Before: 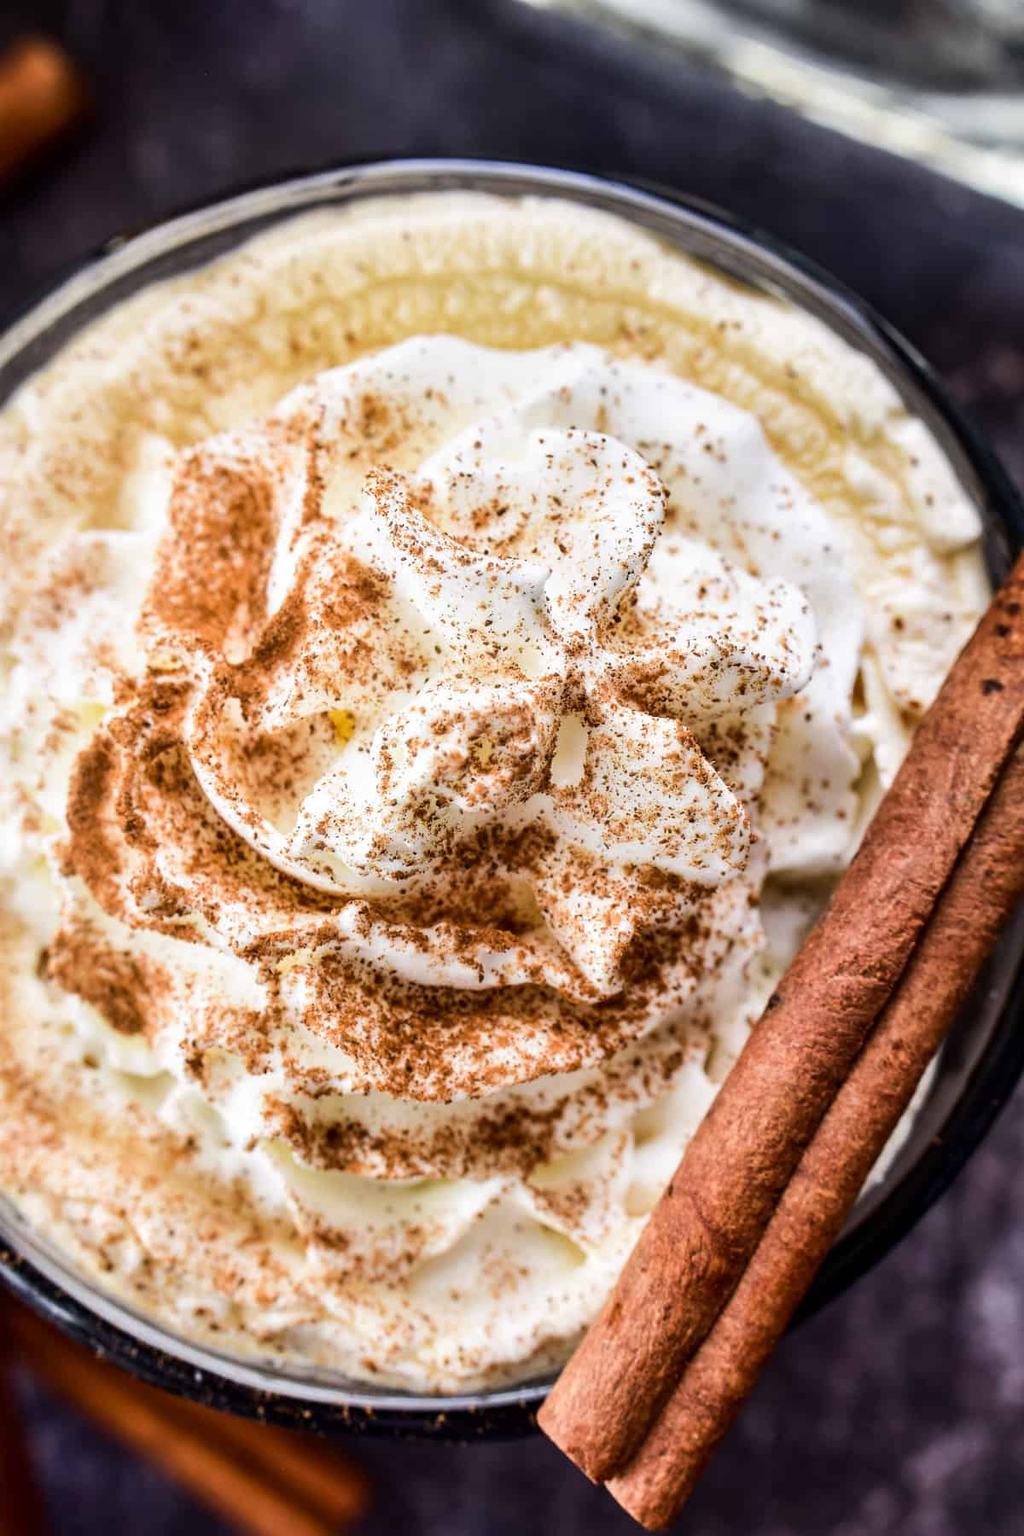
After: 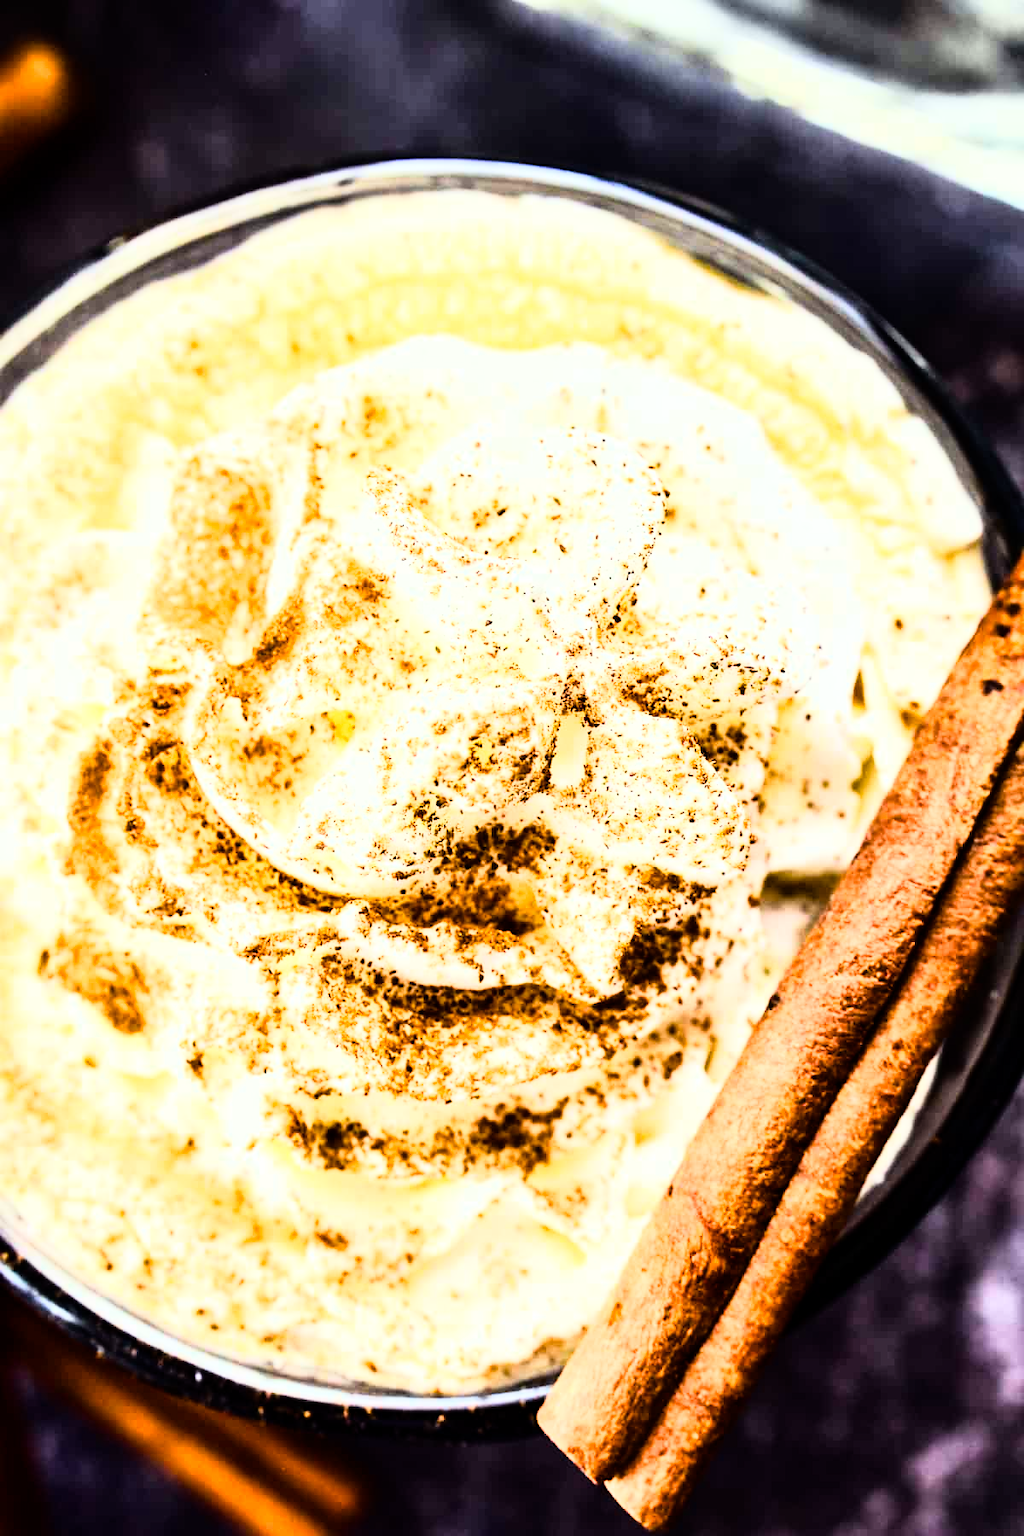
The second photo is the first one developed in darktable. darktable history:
color balance rgb: perceptual saturation grading › global saturation 25%, perceptual saturation grading › highlights -50%, perceptual saturation grading › shadows 30%, perceptual brilliance grading › global brilliance 12%, global vibrance 20%
color correction: highlights a* -4.73, highlights b* 5.06, saturation 0.97
rgb curve: curves: ch0 [(0, 0) (0.21, 0.15) (0.24, 0.21) (0.5, 0.75) (0.75, 0.96) (0.89, 0.99) (1, 1)]; ch1 [(0, 0.02) (0.21, 0.13) (0.25, 0.2) (0.5, 0.67) (0.75, 0.9) (0.89, 0.97) (1, 1)]; ch2 [(0, 0.02) (0.21, 0.13) (0.25, 0.2) (0.5, 0.67) (0.75, 0.9) (0.89, 0.97) (1, 1)], compensate middle gray true
